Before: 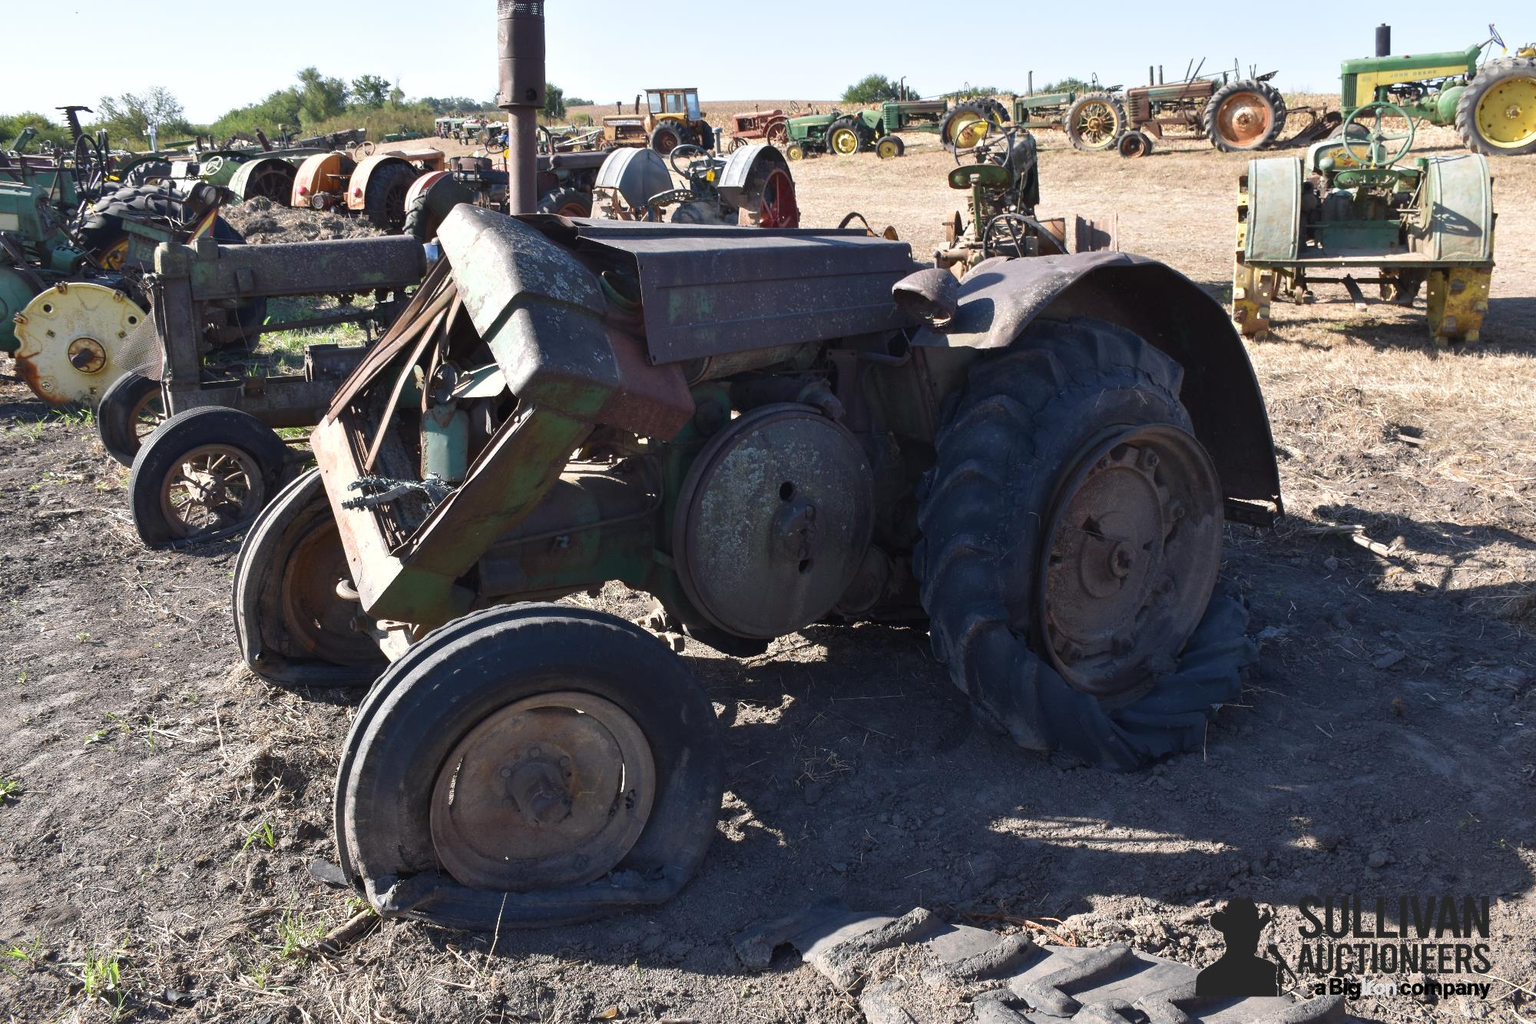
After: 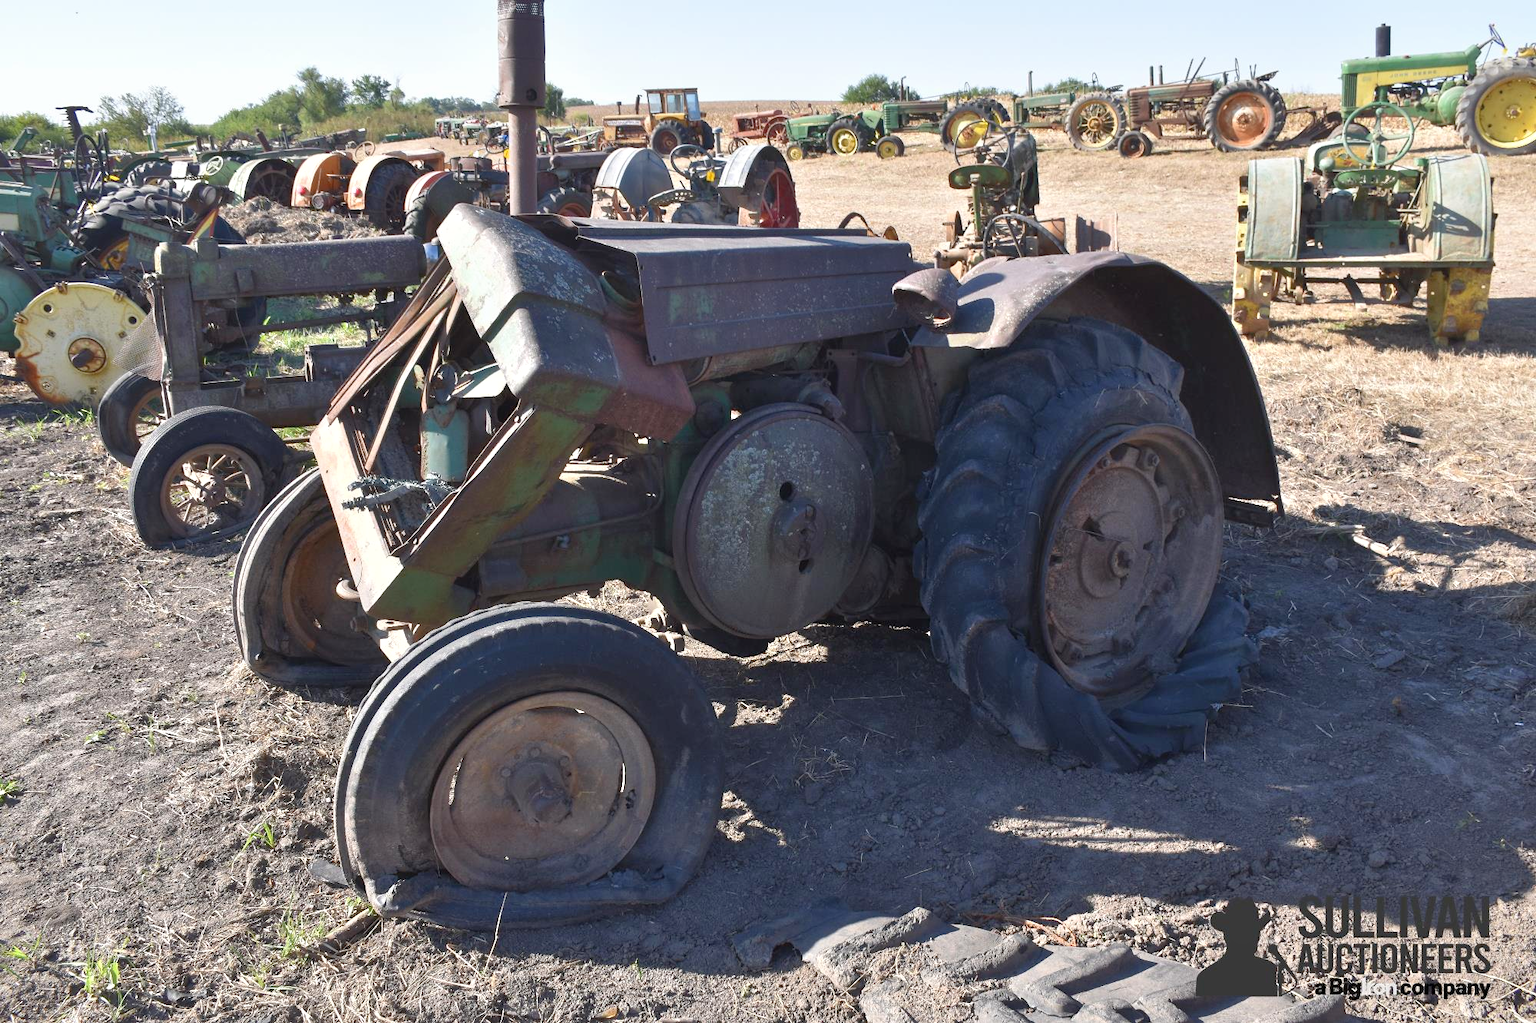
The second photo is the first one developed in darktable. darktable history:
tone equalizer: -8 EV 1.02 EV, -7 EV 0.998 EV, -6 EV 0.974 EV, -5 EV 0.961 EV, -4 EV 0.997 EV, -3 EV 0.717 EV, -2 EV 0.516 EV, -1 EV 0.251 EV
